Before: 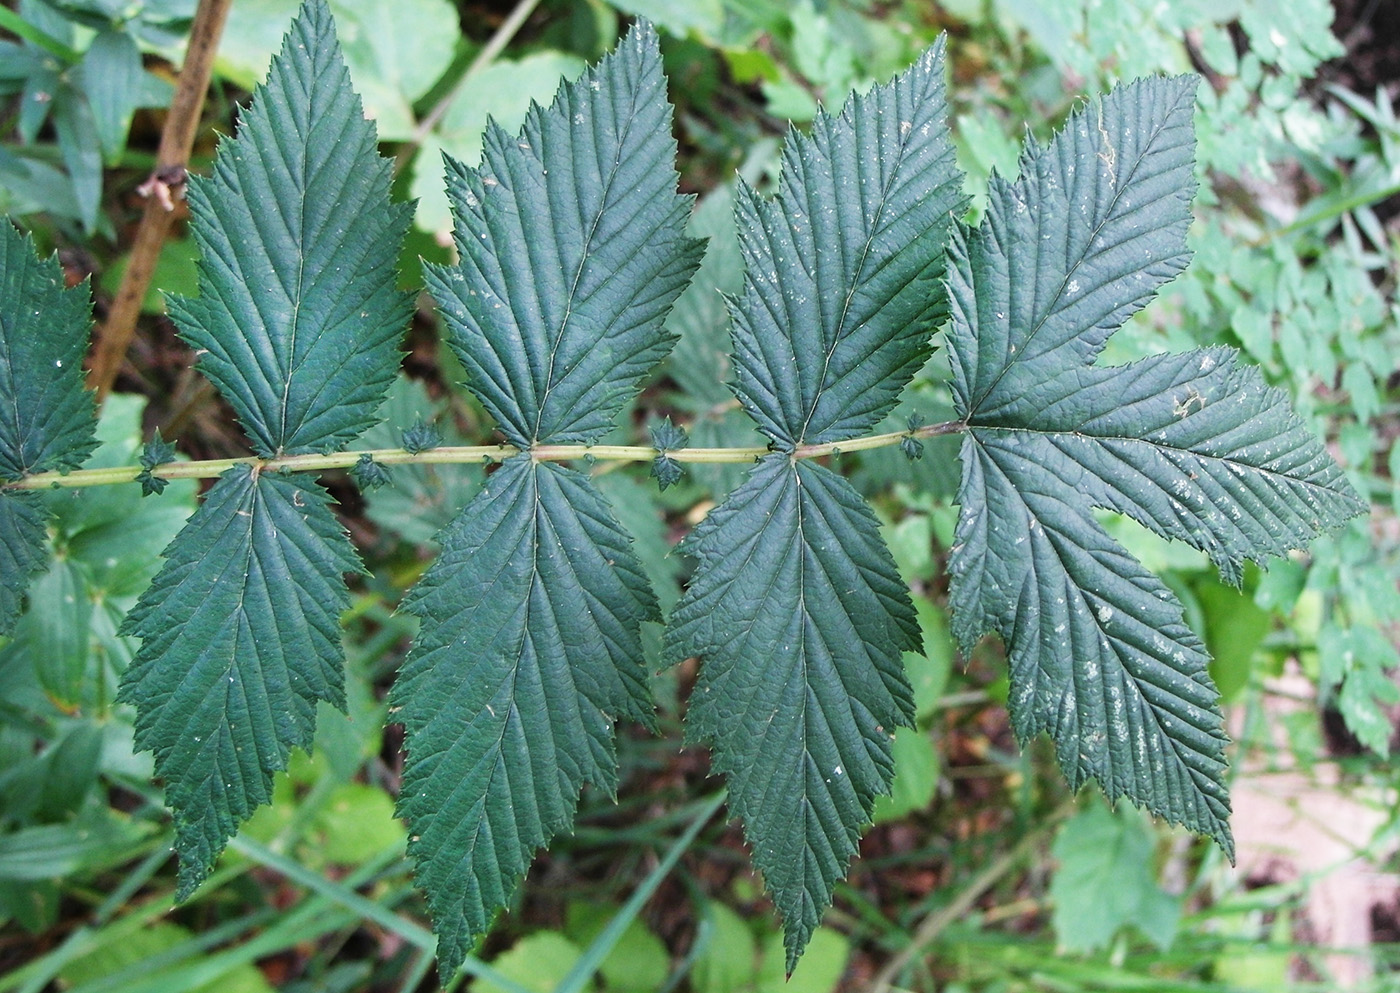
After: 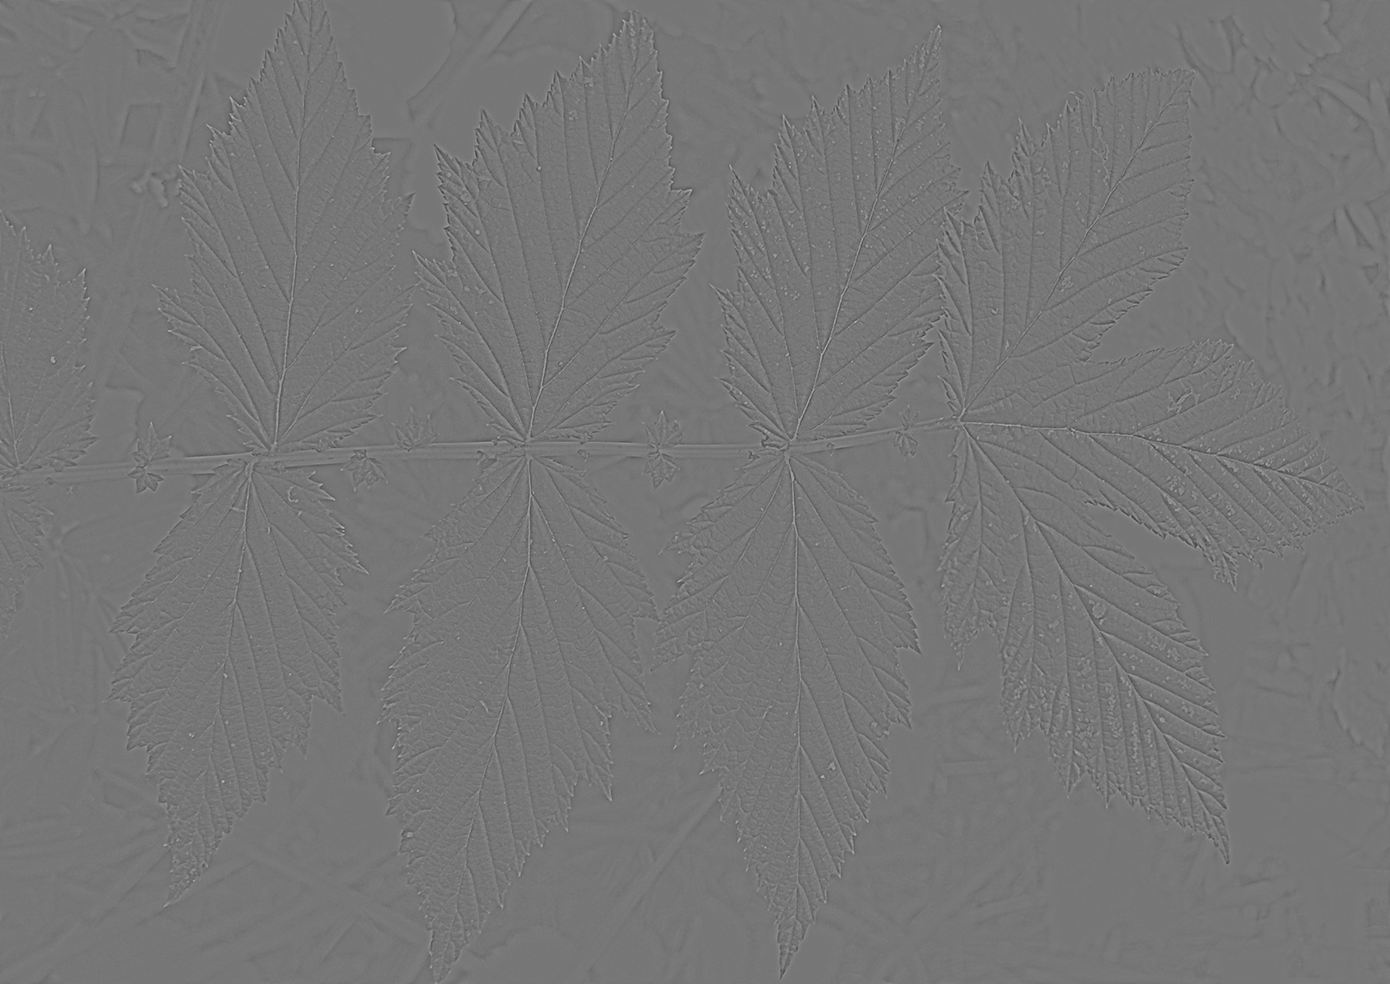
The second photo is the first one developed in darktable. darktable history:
crop: left 0.434%, top 0.485%, right 0.244%, bottom 0.386%
color balance rgb: shadows lift › luminance -9.41%, highlights gain › luminance 17.6%, global offset › luminance -1.45%, perceptual saturation grading › highlights -17.77%, perceptual saturation grading › mid-tones 33.1%, perceptual saturation grading › shadows 50.52%, global vibrance 24.22%
highpass: sharpness 9.84%, contrast boost 9.94%
